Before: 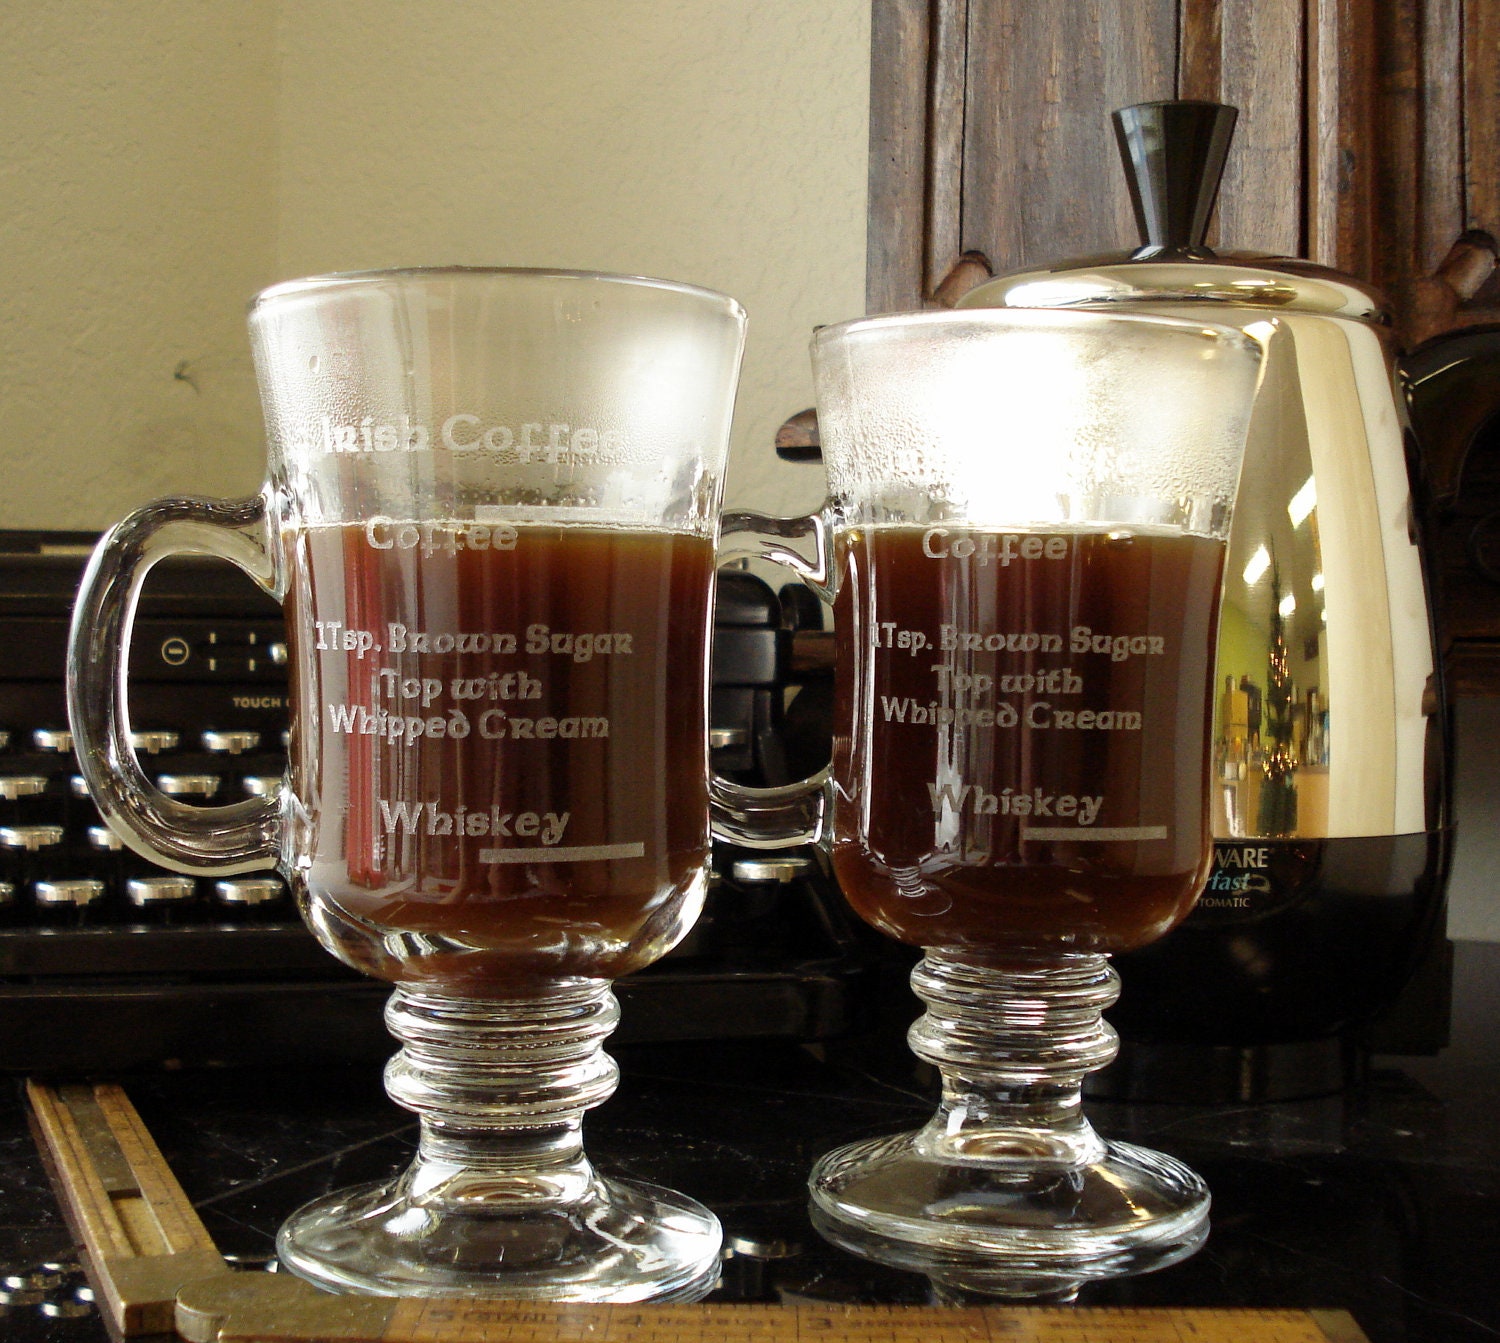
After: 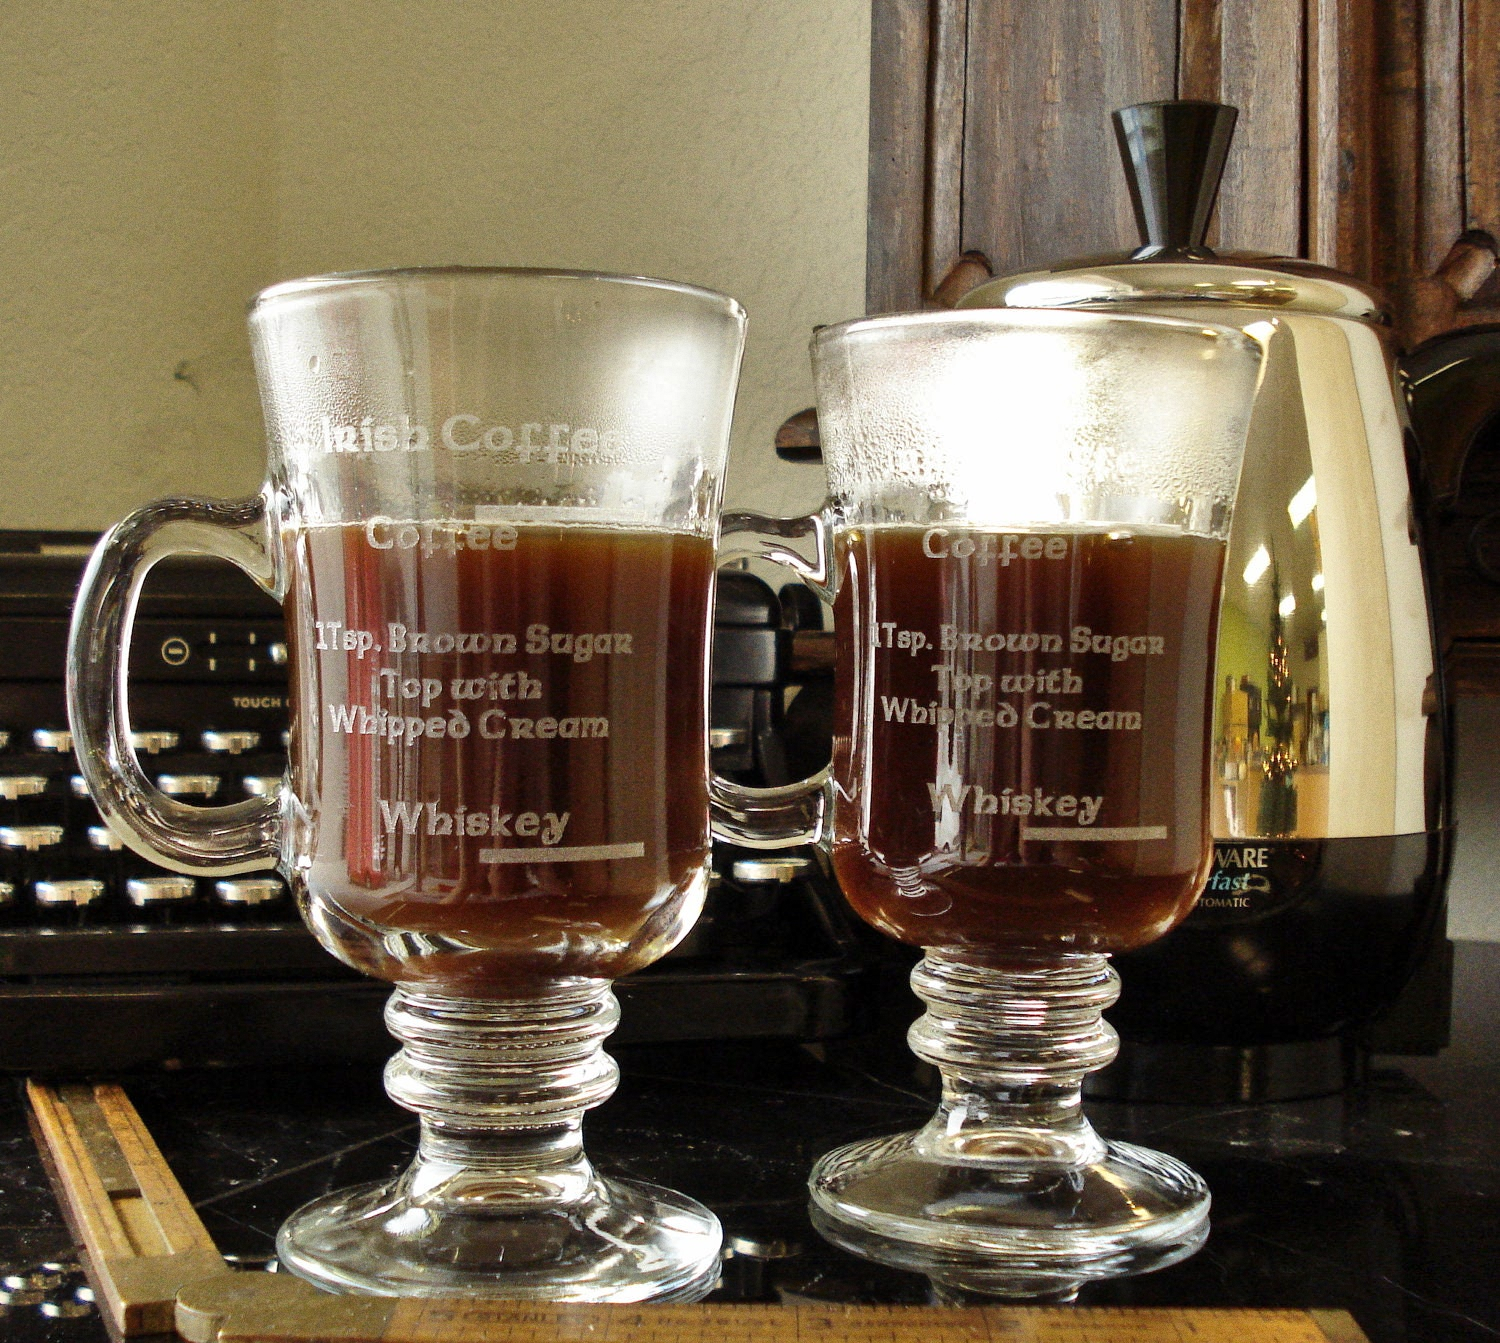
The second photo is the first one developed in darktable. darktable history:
grain: coarseness 0.09 ISO
shadows and highlights: white point adjustment 0.1, highlights -70, soften with gaussian
